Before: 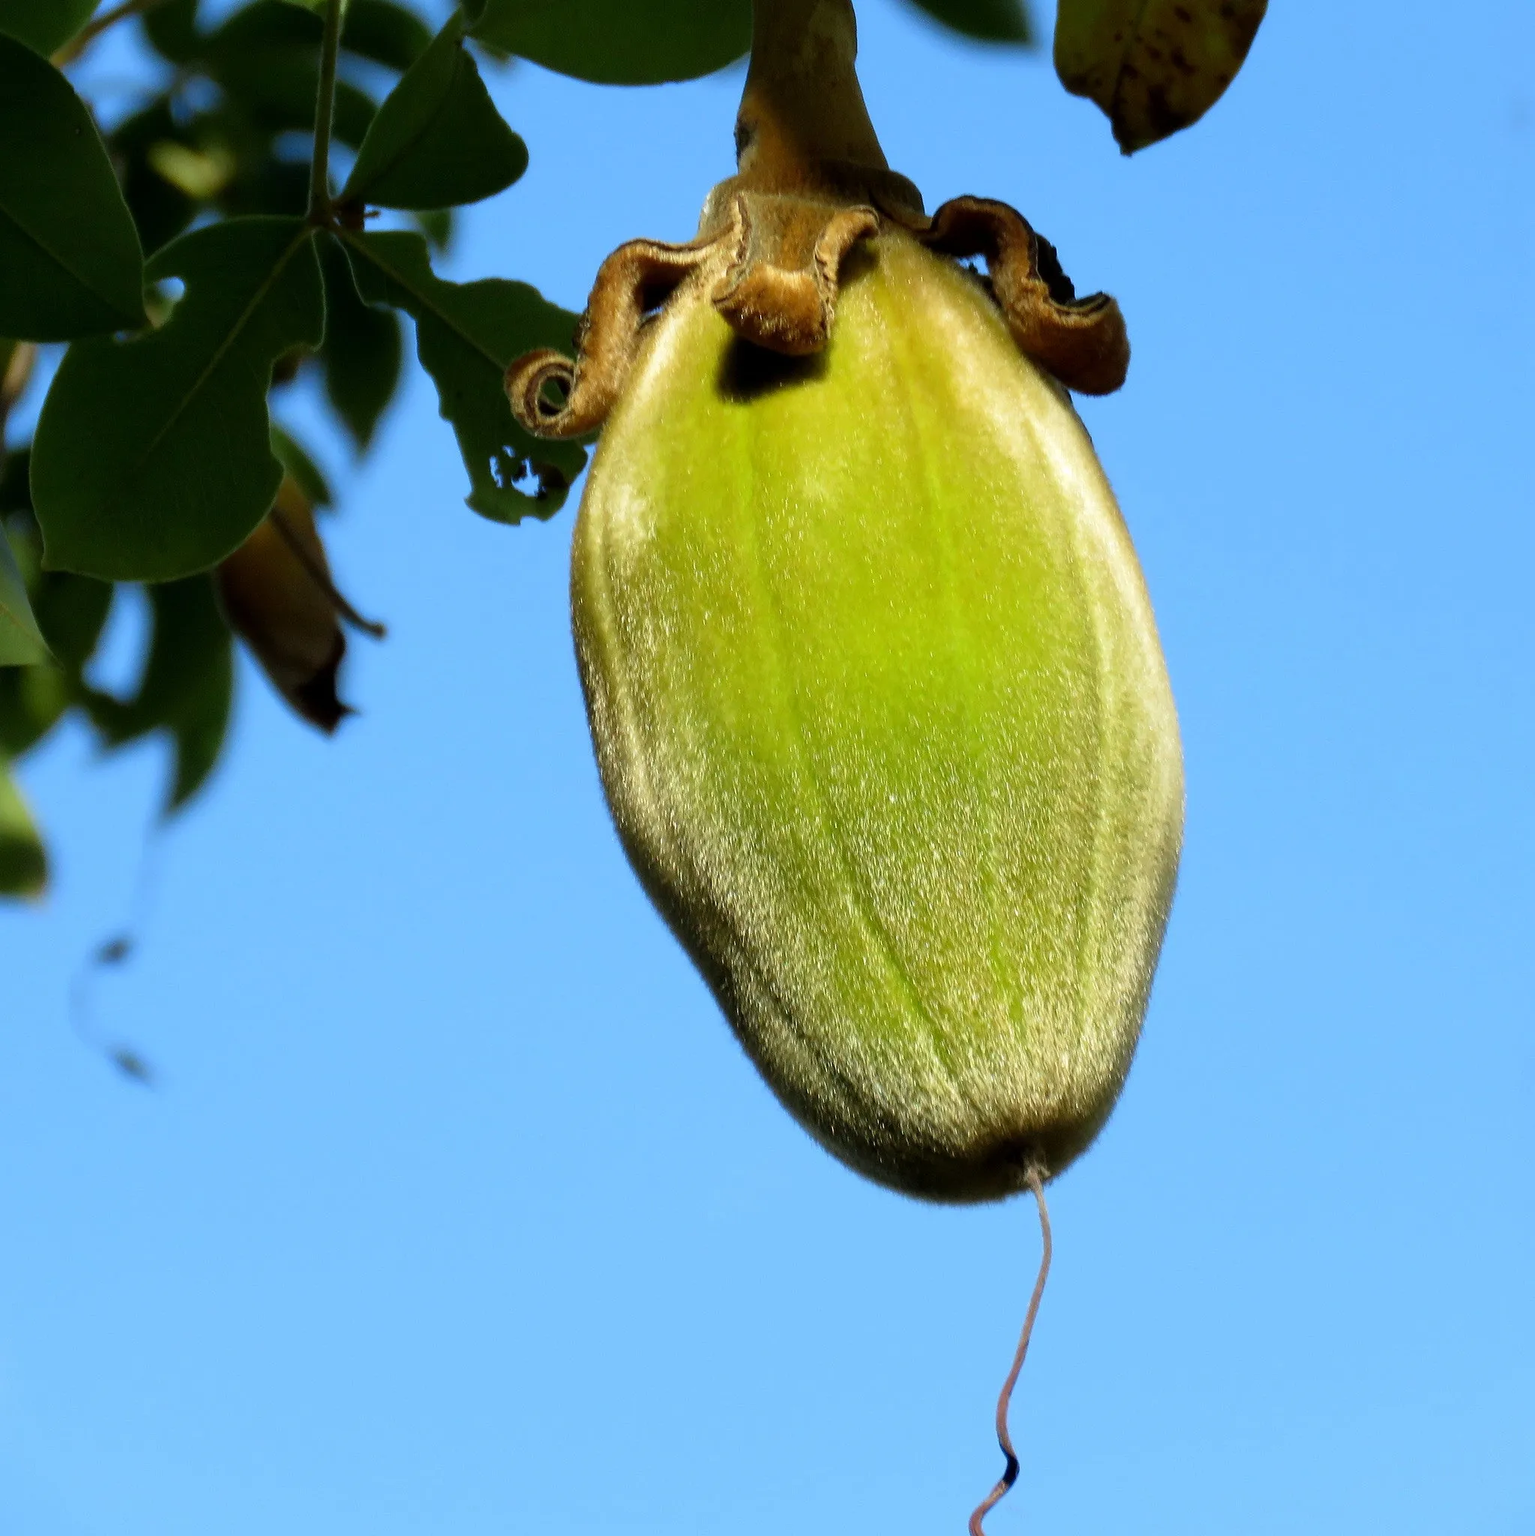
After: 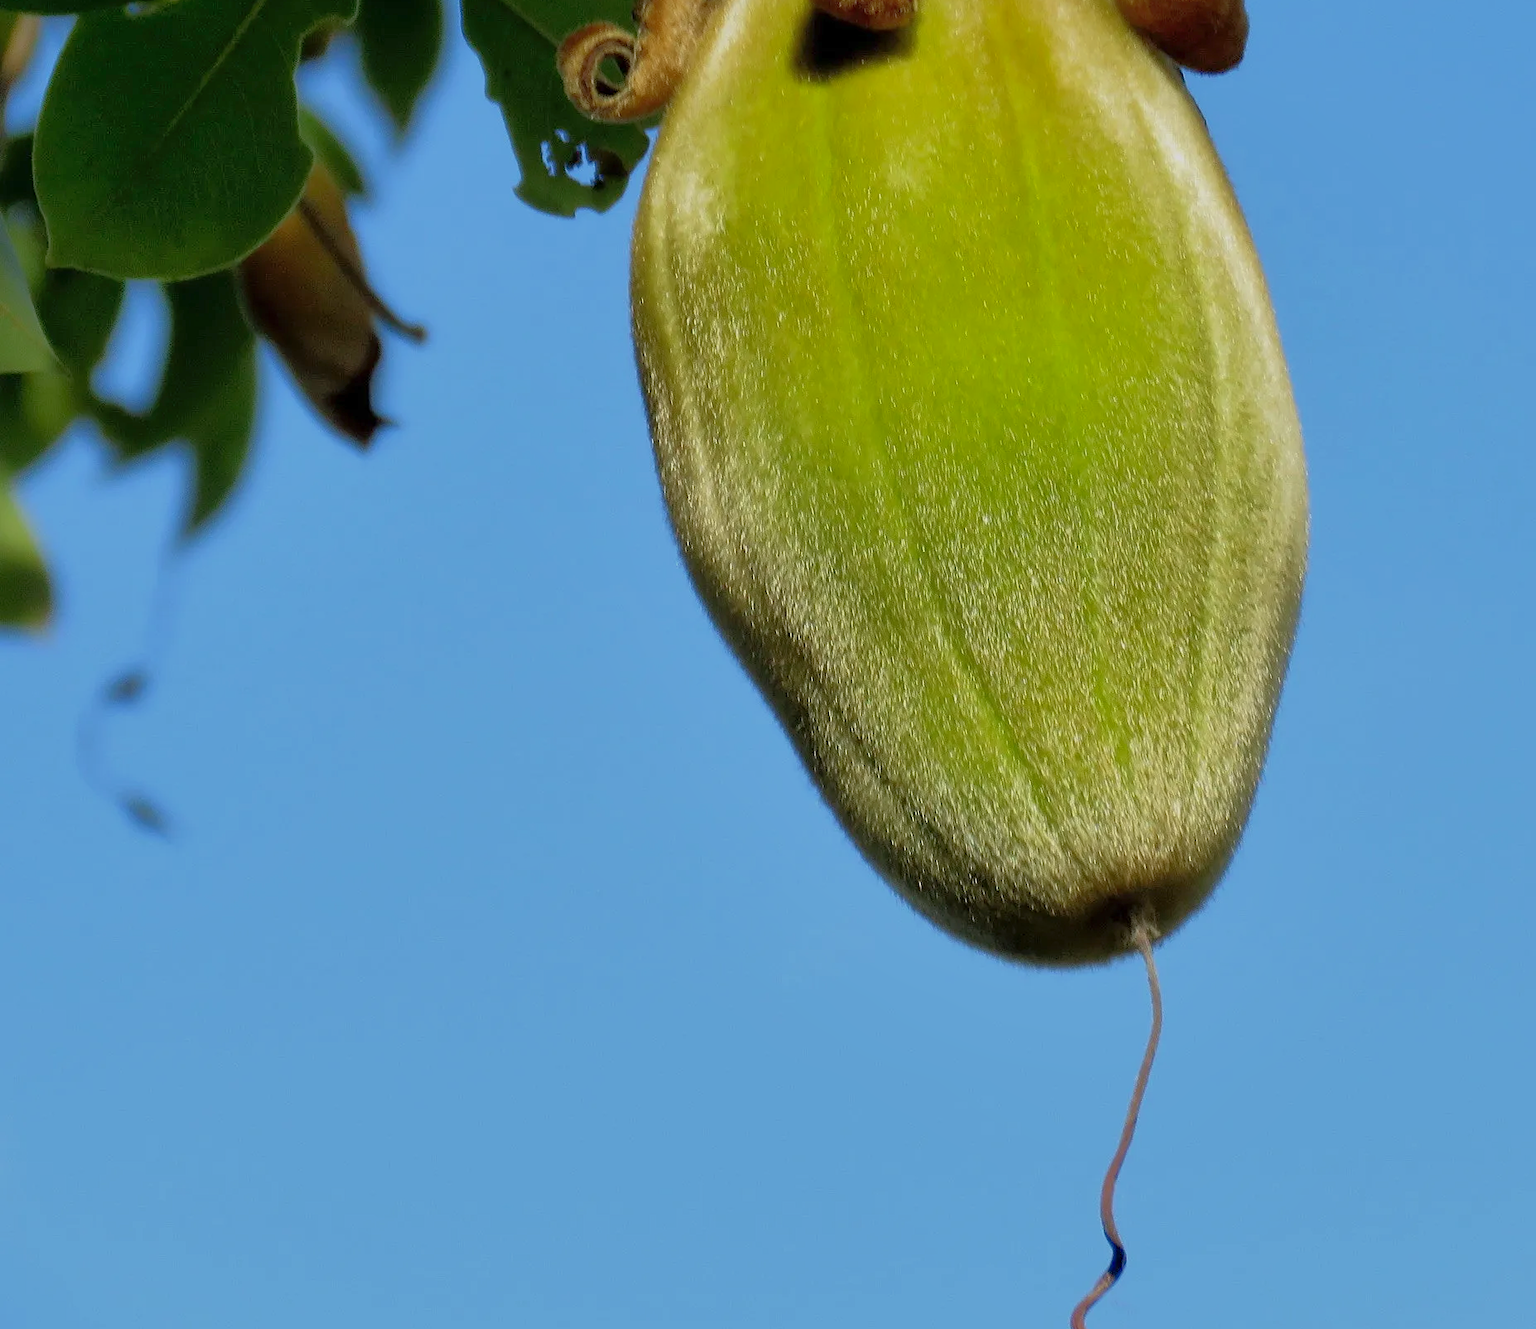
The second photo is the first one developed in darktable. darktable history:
crop: top 21.402%, right 9.398%, bottom 0.218%
sharpen: amount 0.208
tone equalizer: -8 EV 0.286 EV, -7 EV 0.455 EV, -6 EV 0.415 EV, -5 EV 0.259 EV, -3 EV -0.261 EV, -2 EV -0.401 EV, -1 EV -0.429 EV, +0 EV -0.243 EV, edges refinement/feathering 500, mask exposure compensation -1.57 EV, preserve details no
shadows and highlights: on, module defaults
